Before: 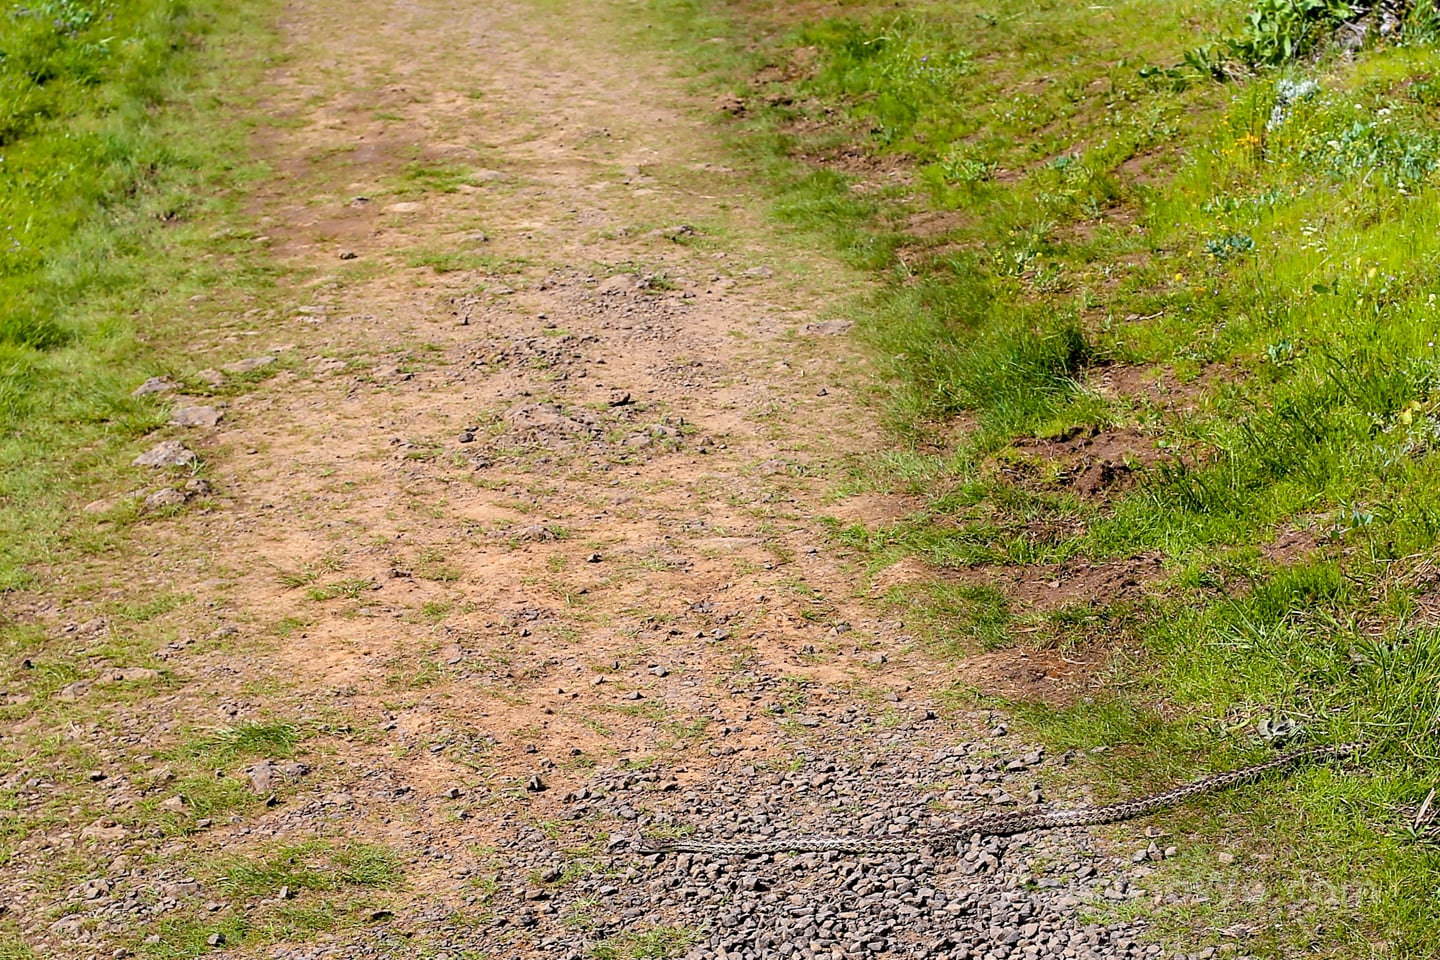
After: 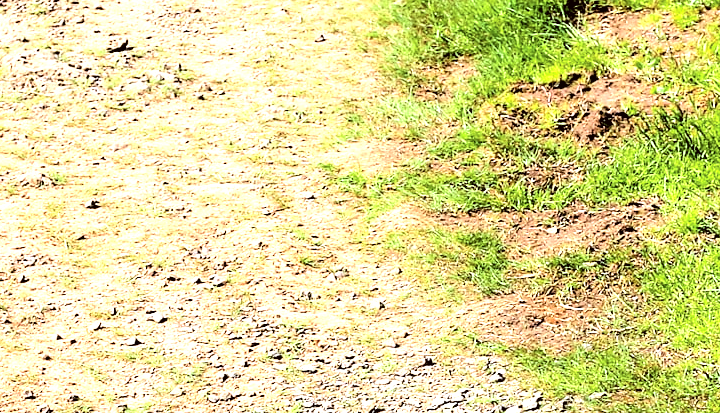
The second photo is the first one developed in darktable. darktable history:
tone curve: curves: ch0 [(0.003, 0.029) (0.037, 0.036) (0.149, 0.117) (0.297, 0.318) (0.422, 0.474) (0.531, 0.6) (0.743, 0.809) (0.877, 0.901) (1, 0.98)]; ch1 [(0, 0) (0.305, 0.325) (0.453, 0.437) (0.482, 0.479) (0.501, 0.5) (0.506, 0.503) (0.567, 0.572) (0.605, 0.608) (0.668, 0.69) (1, 1)]; ch2 [(0, 0) (0.313, 0.306) (0.4, 0.399) (0.45, 0.48) (0.499, 0.502) (0.512, 0.523) (0.57, 0.595) (0.653, 0.662) (1, 1)], color space Lab, independent channels, preserve colors none
exposure: black level correction 0.001, exposure 1.717 EV, compensate highlight preservation false
crop: left 34.879%, top 36.946%, right 15.088%, bottom 20.032%
levels: gray 50.89%, levels [0.116, 0.574, 1]
color correction: highlights a* -4.86, highlights b* -3.88, shadows a* 3.71, shadows b* 4.1
